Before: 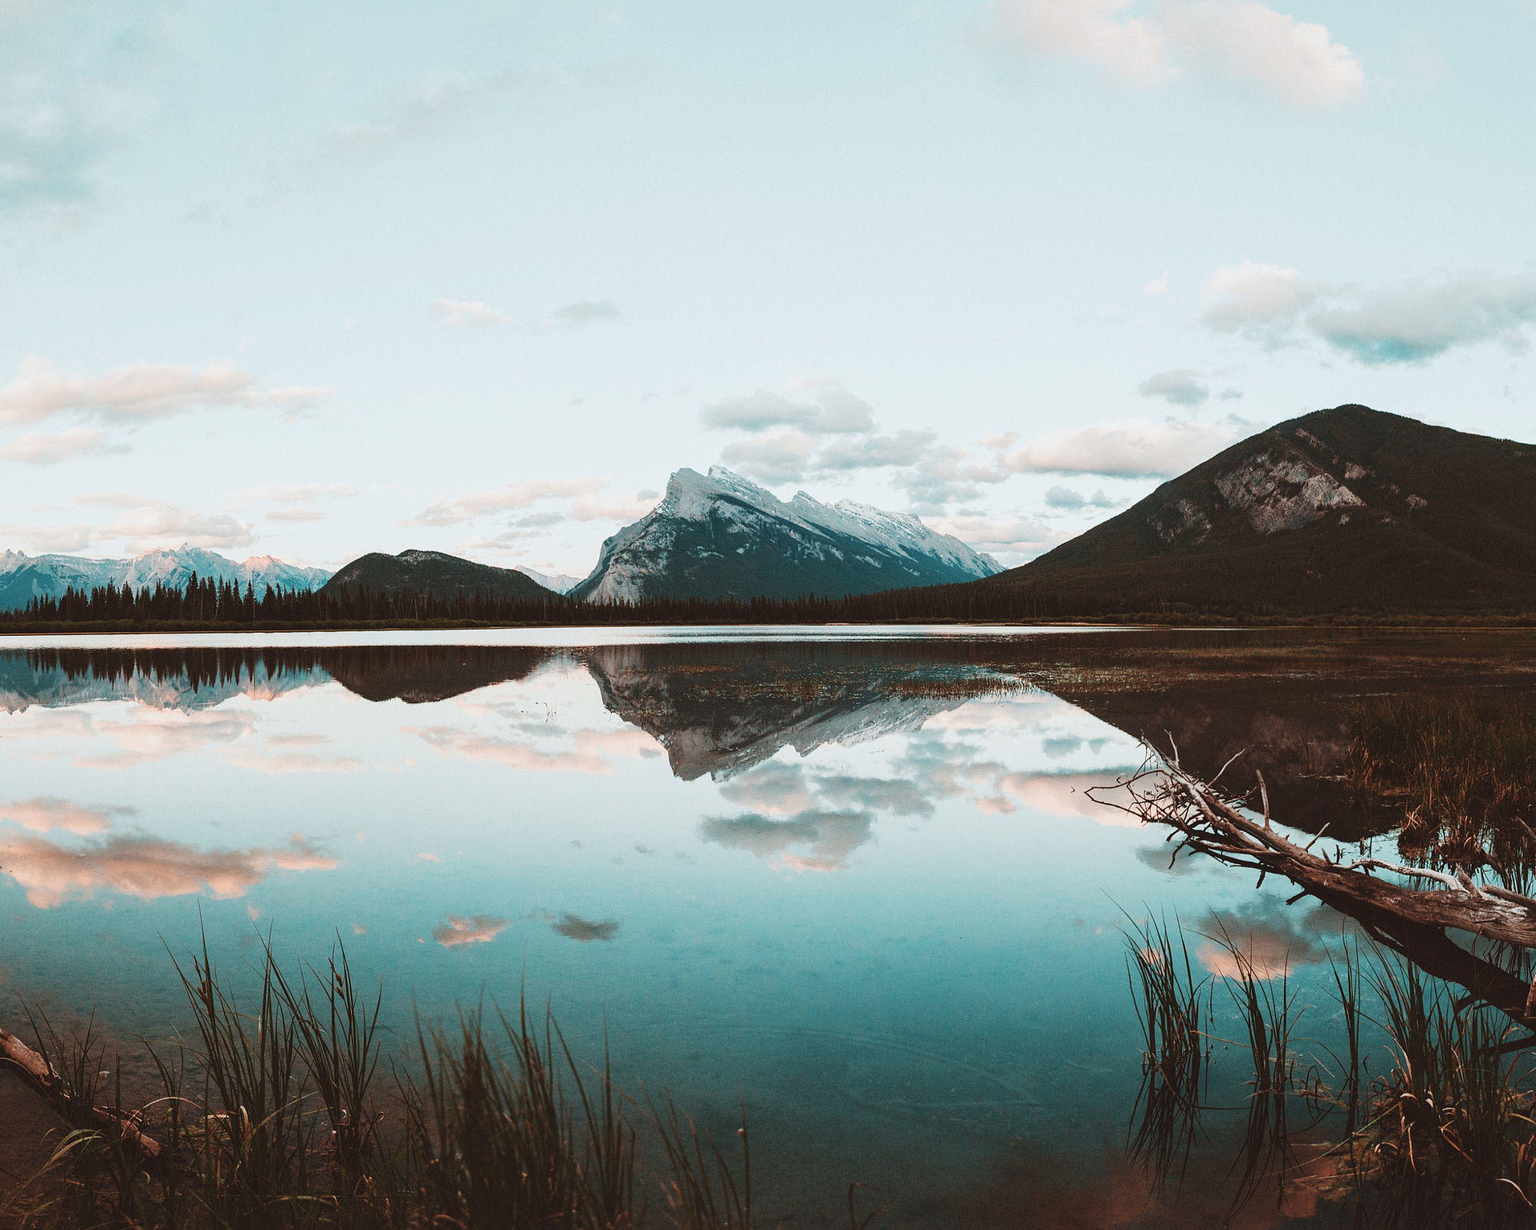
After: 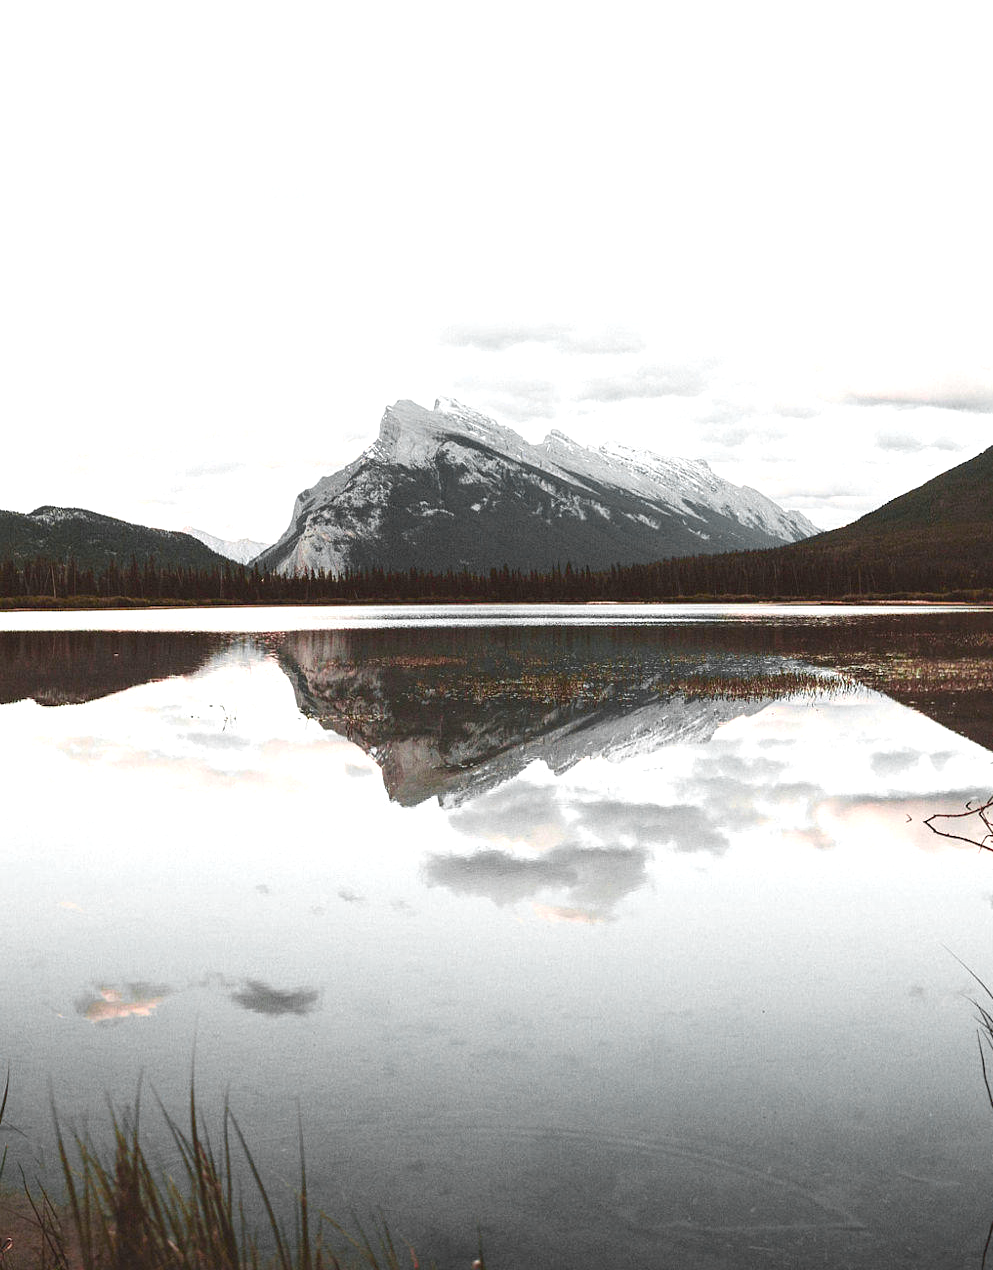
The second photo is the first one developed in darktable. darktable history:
exposure: black level correction 0, exposure 0.499 EV, compensate highlight preservation false
crop and rotate: angle 0.023°, left 24.422%, top 13.114%, right 25.901%, bottom 7.544%
color zones: curves: ch0 [(0.257, 0.558) (0.75, 0.565)]; ch1 [(0.004, 0.857) (0.14, 0.416) (0.257, 0.695) (0.442, 0.032) (0.736, 0.266) (0.891, 0.741)]; ch2 [(0, 0.623) (0.112, 0.436) (0.271, 0.474) (0.516, 0.64) (0.743, 0.286)]
